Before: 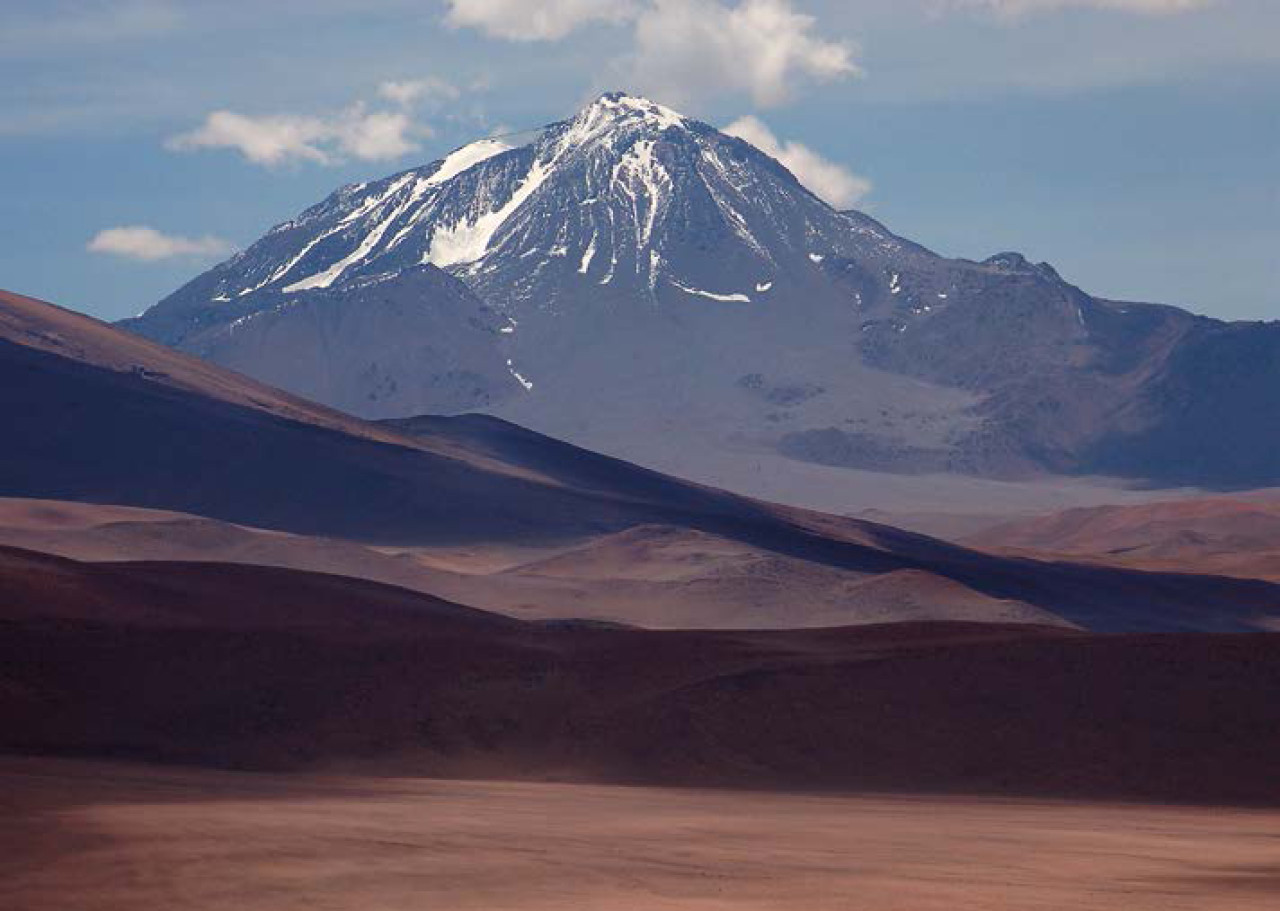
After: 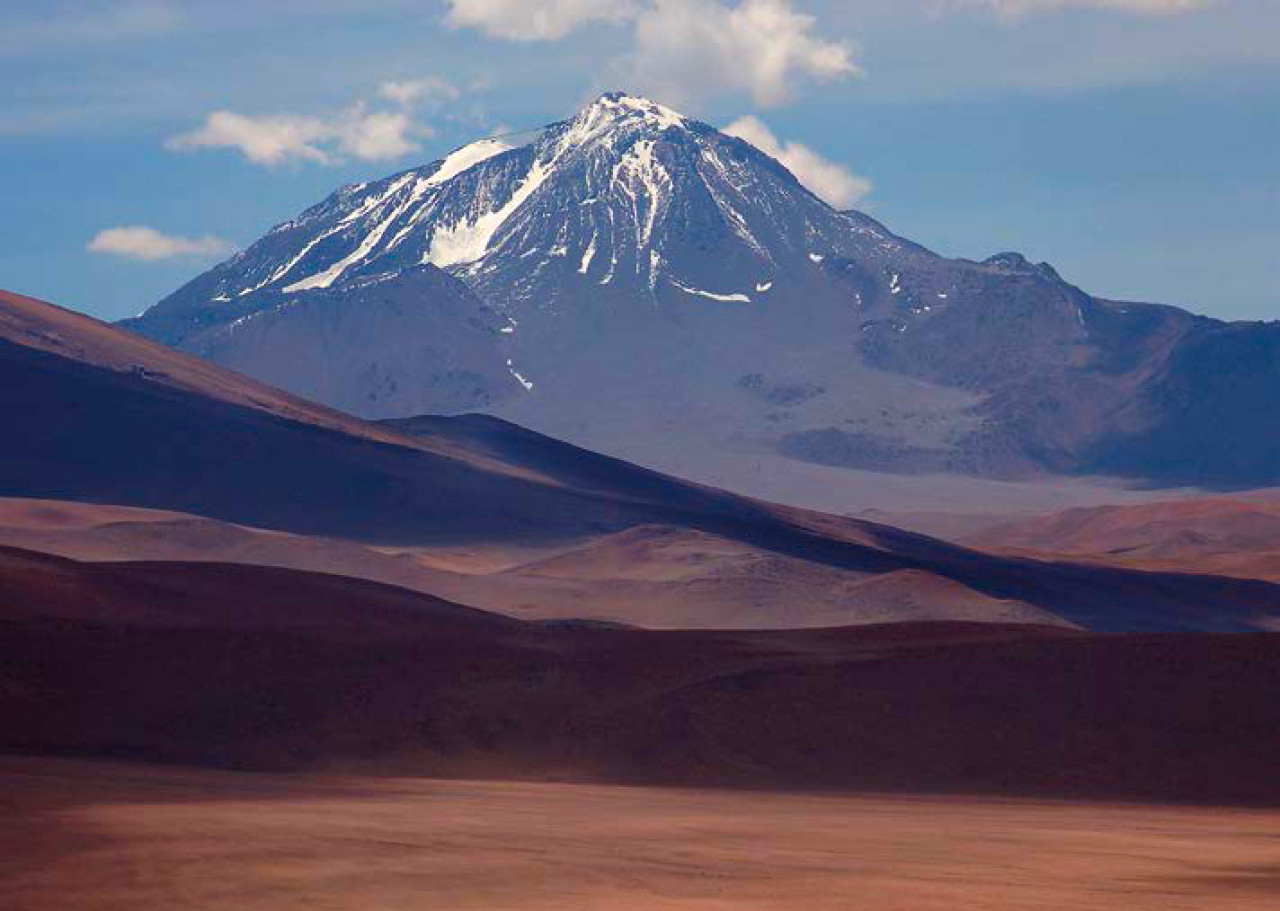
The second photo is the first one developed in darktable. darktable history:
color balance rgb: shadows lift › chroma 0.753%, shadows lift › hue 114.11°, global offset › hue 170.15°, perceptual saturation grading › global saturation 30.723%, global vibrance 20%
